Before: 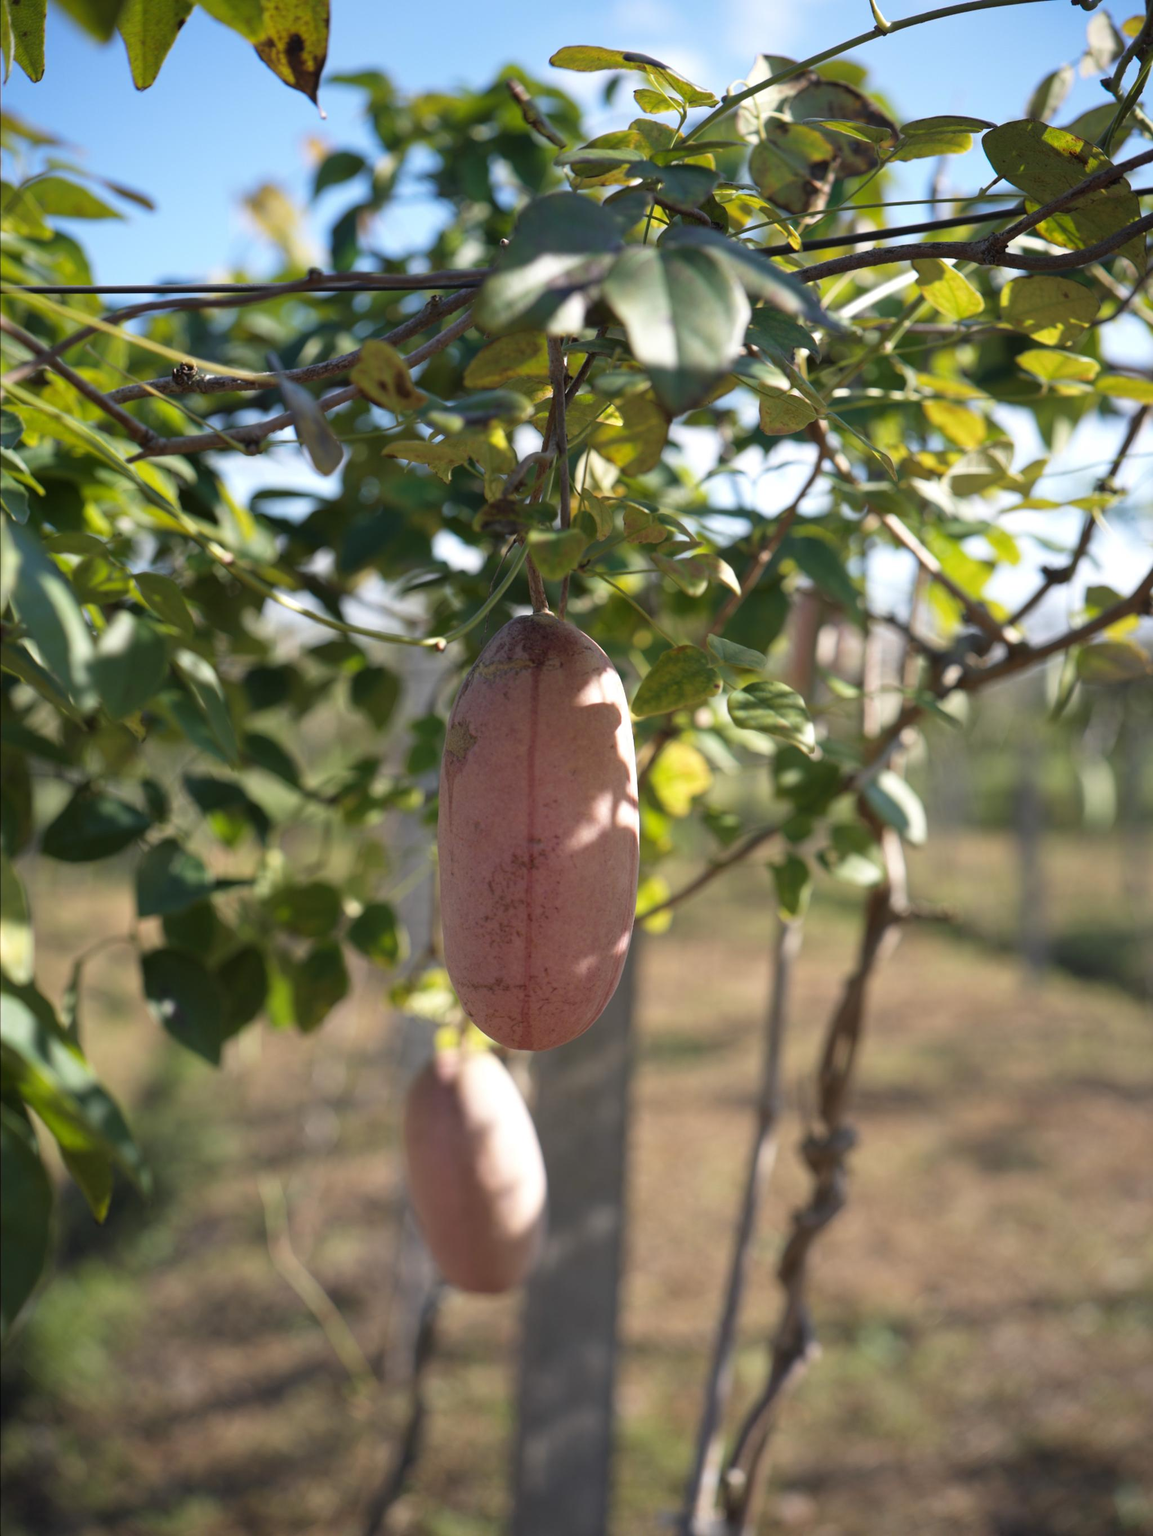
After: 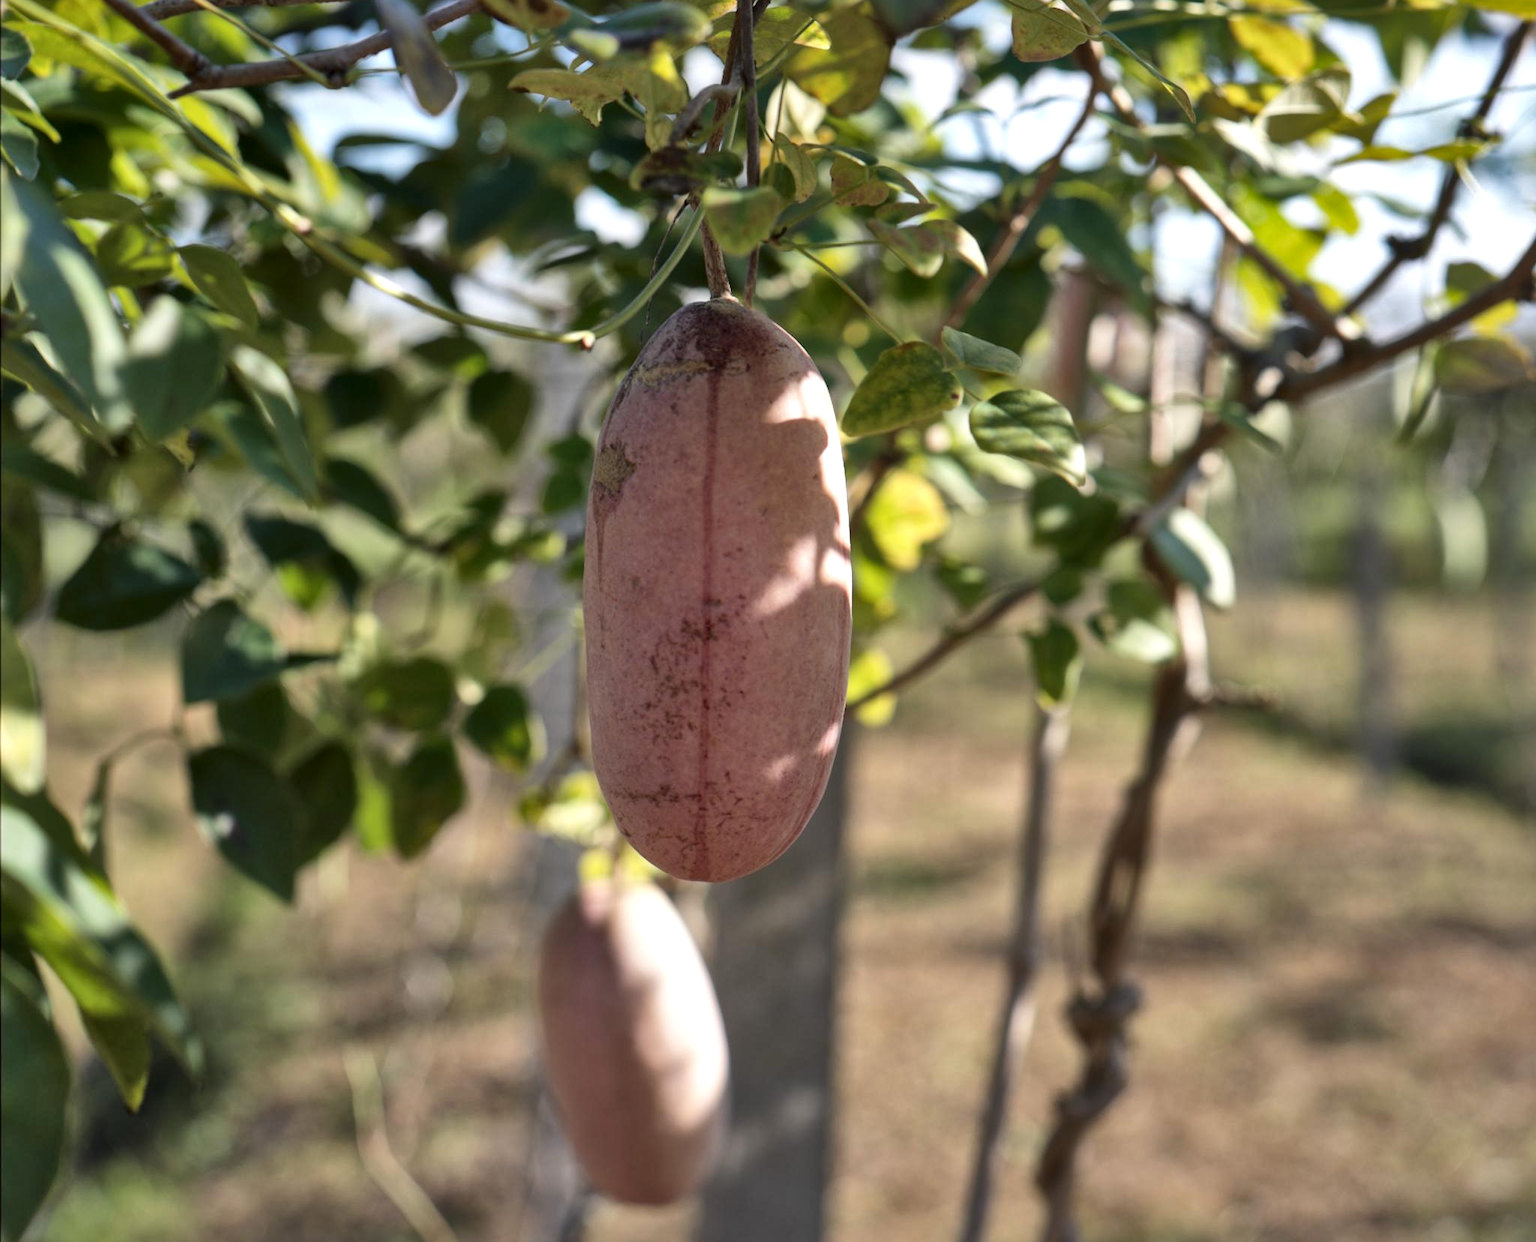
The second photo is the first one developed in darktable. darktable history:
local contrast: mode bilateral grid, contrast 20, coarseness 50, detail 161%, midtone range 0.2
crop and rotate: top 25.357%, bottom 13.942%
shadows and highlights: soften with gaussian
